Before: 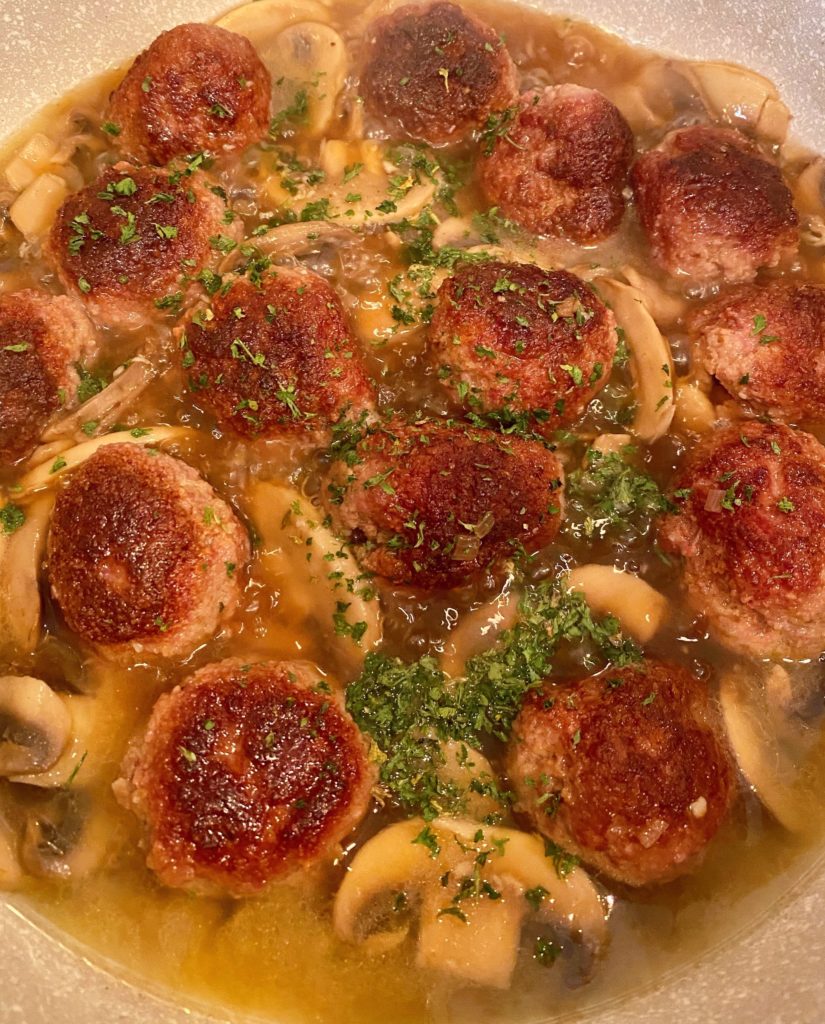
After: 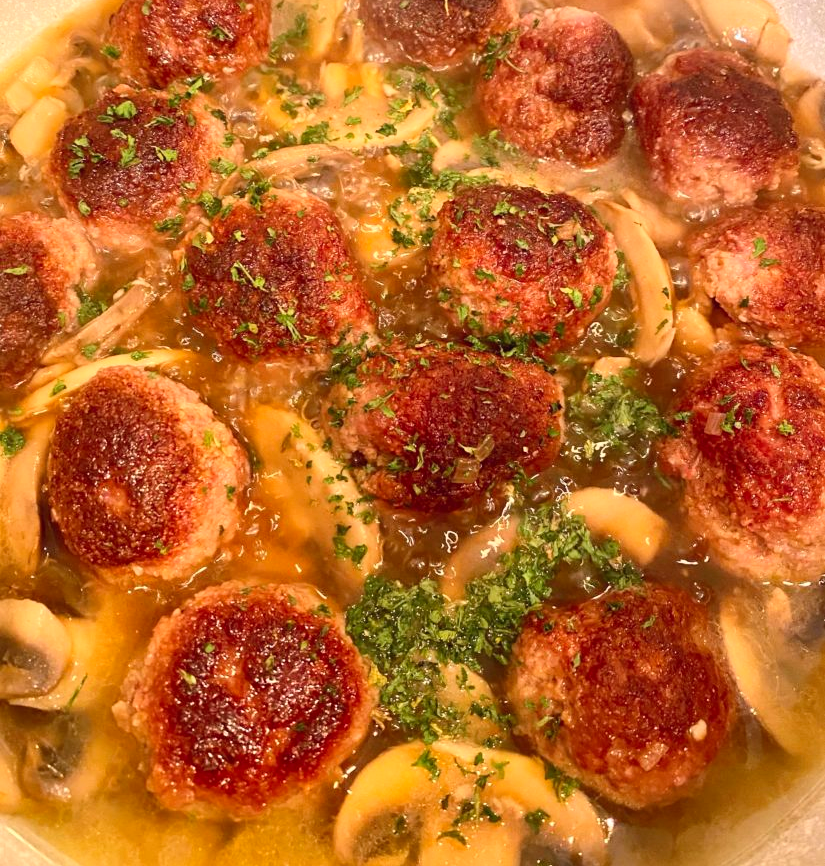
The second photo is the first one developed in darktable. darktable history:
contrast brightness saturation: contrast 0.202, brightness 0.17, saturation 0.229
crop: top 7.567%, bottom 7.785%
